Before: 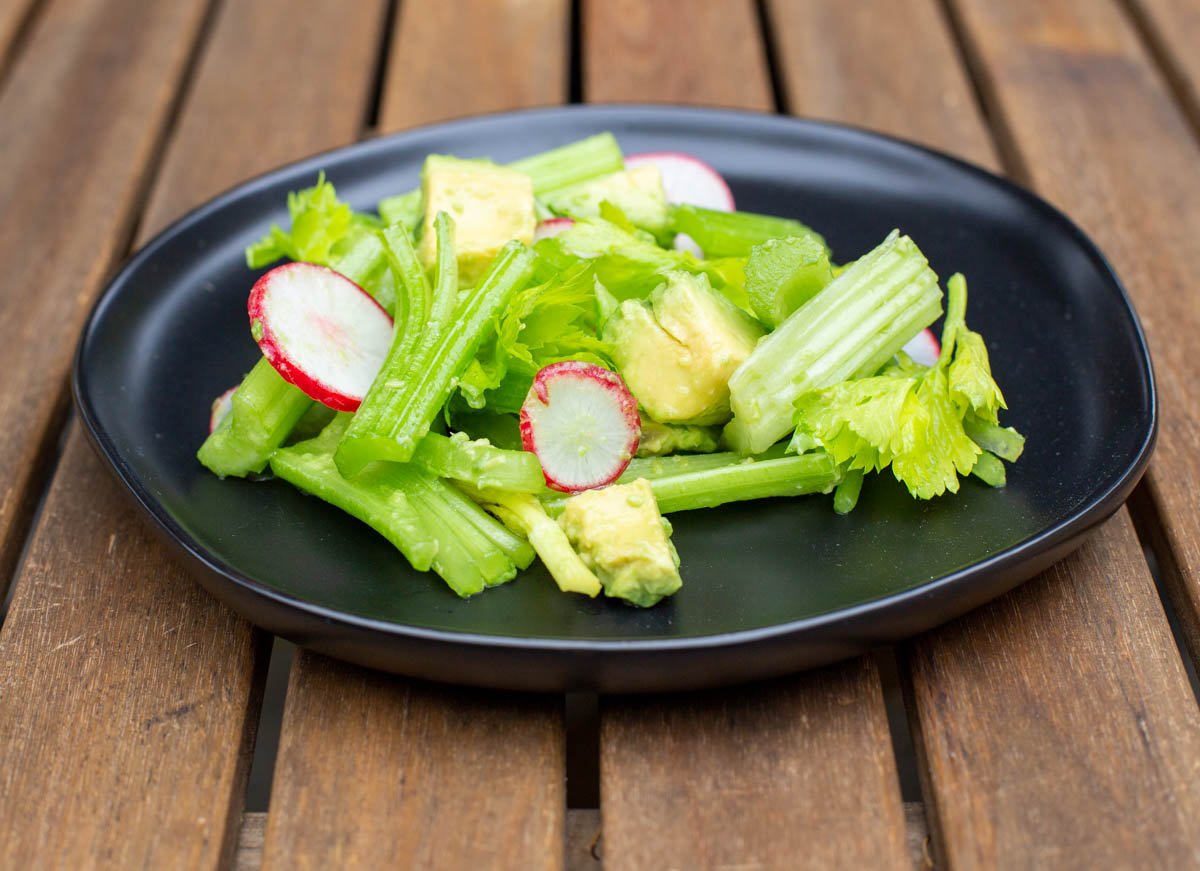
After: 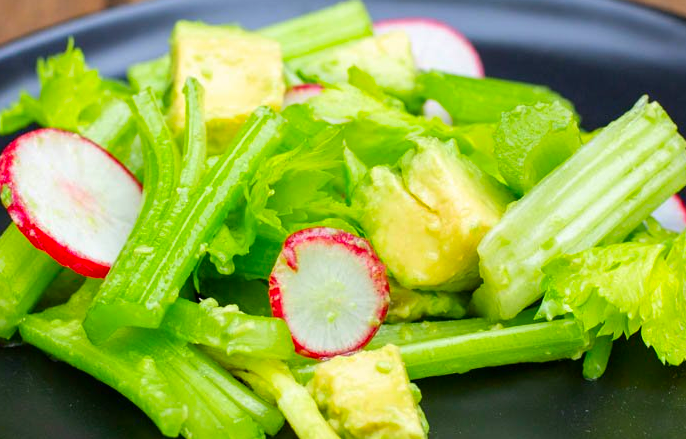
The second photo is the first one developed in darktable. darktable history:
crop: left 20.932%, top 15.471%, right 21.848%, bottom 34.081%
contrast brightness saturation: brightness -0.02, saturation 0.35
